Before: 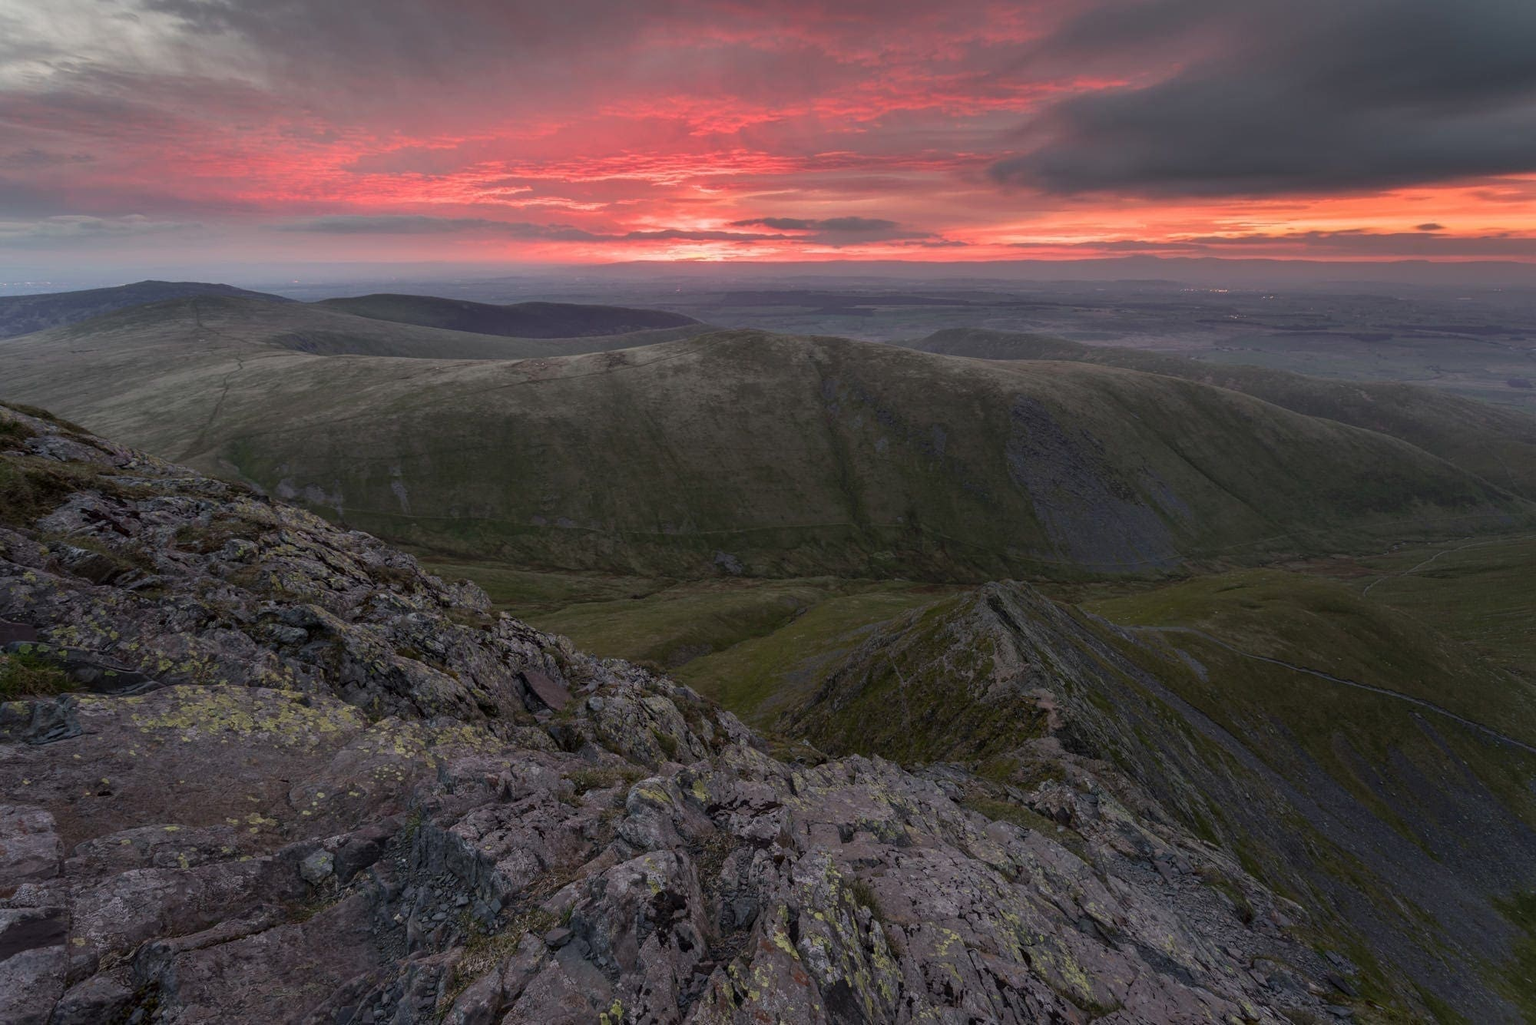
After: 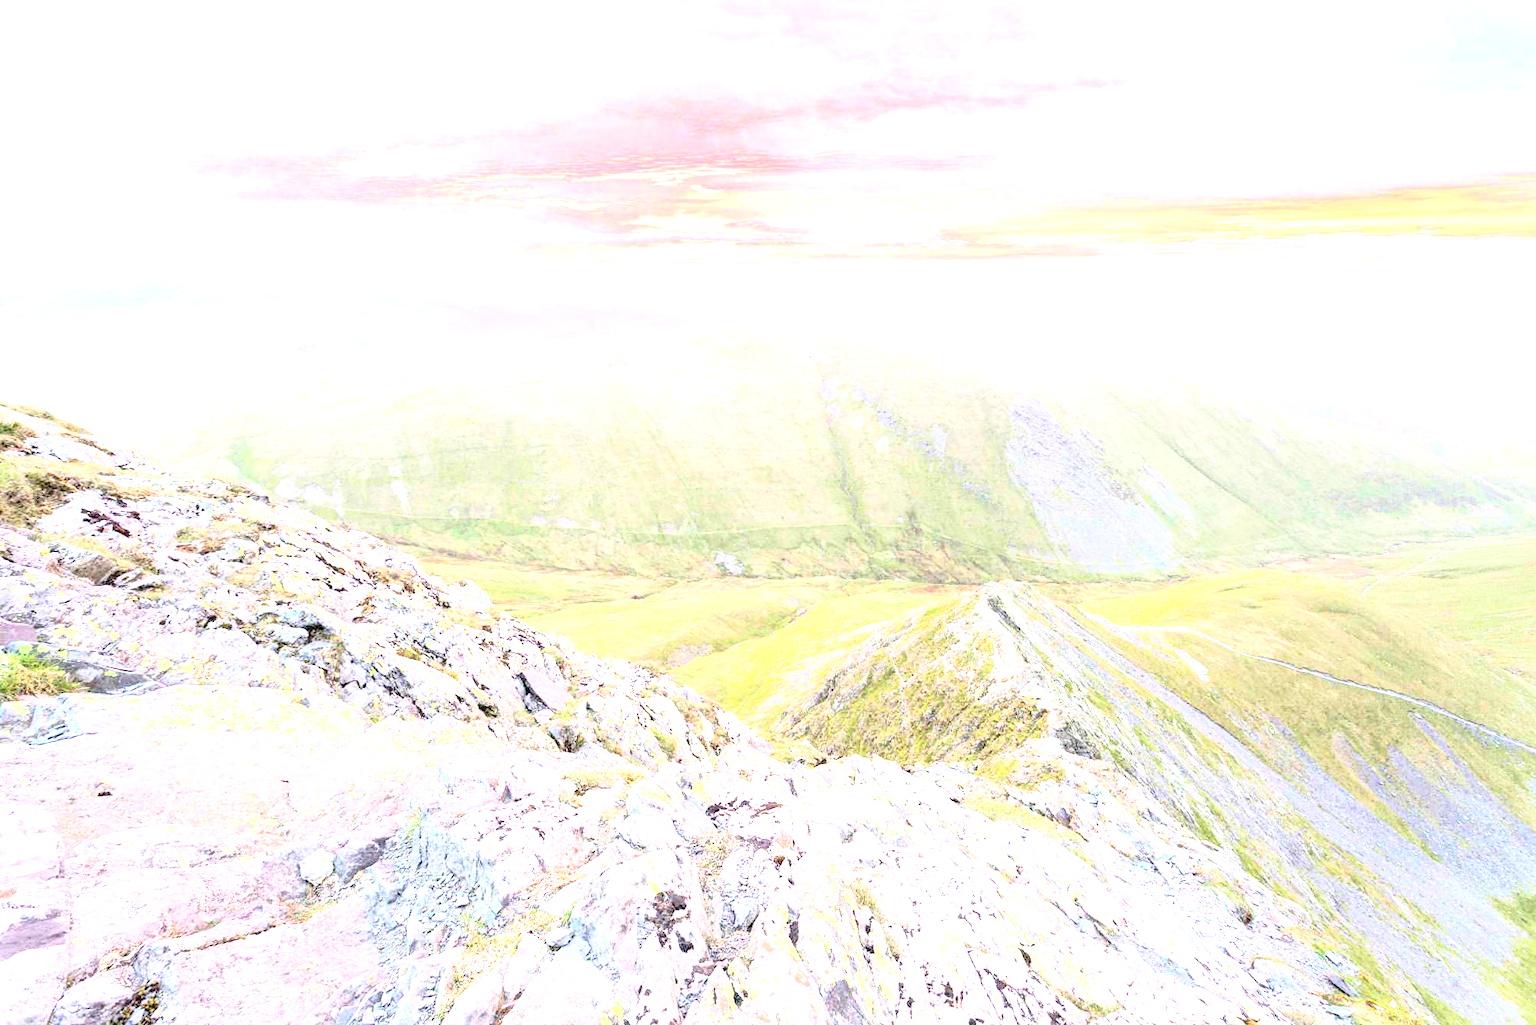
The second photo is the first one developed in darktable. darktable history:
exposure: black level correction 0, exposure 3.926 EV, compensate highlight preservation false
tone equalizer: -8 EV -0.712 EV, -7 EV -0.667 EV, -6 EV -0.626 EV, -5 EV -0.422 EV, -3 EV 0.391 EV, -2 EV 0.6 EV, -1 EV 0.7 EV, +0 EV 0.757 EV, mask exposure compensation -0.492 EV
base curve: curves: ch0 [(0, 0) (0.028, 0.03) (0.121, 0.232) (0.46, 0.748) (0.859, 0.968) (1, 1)]
